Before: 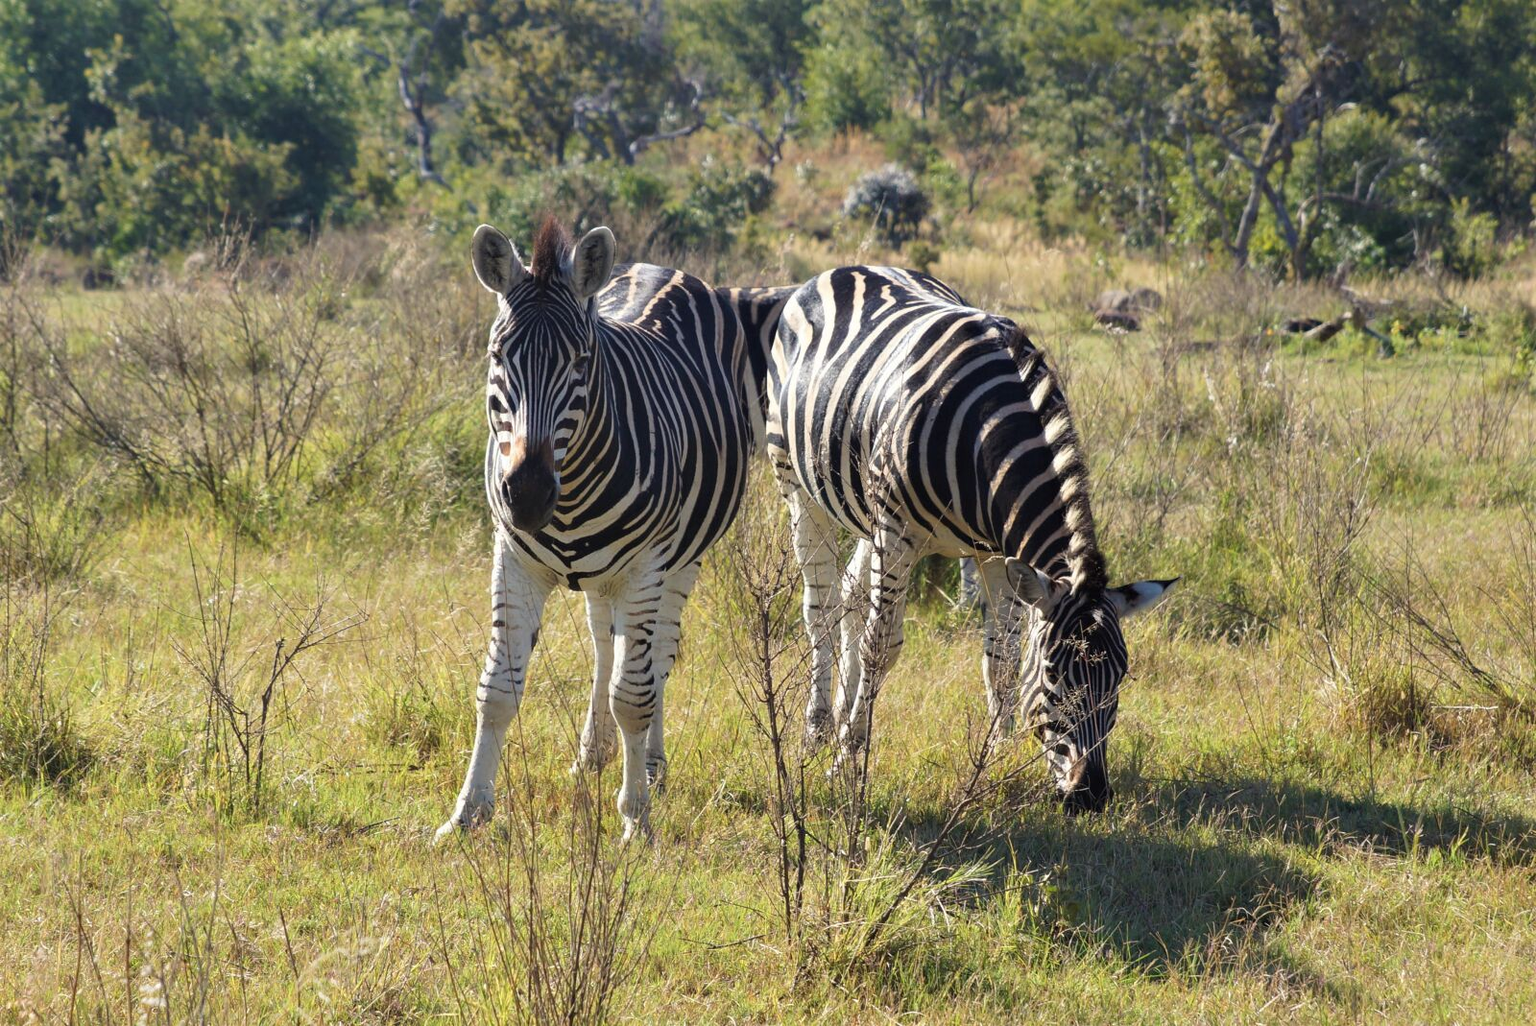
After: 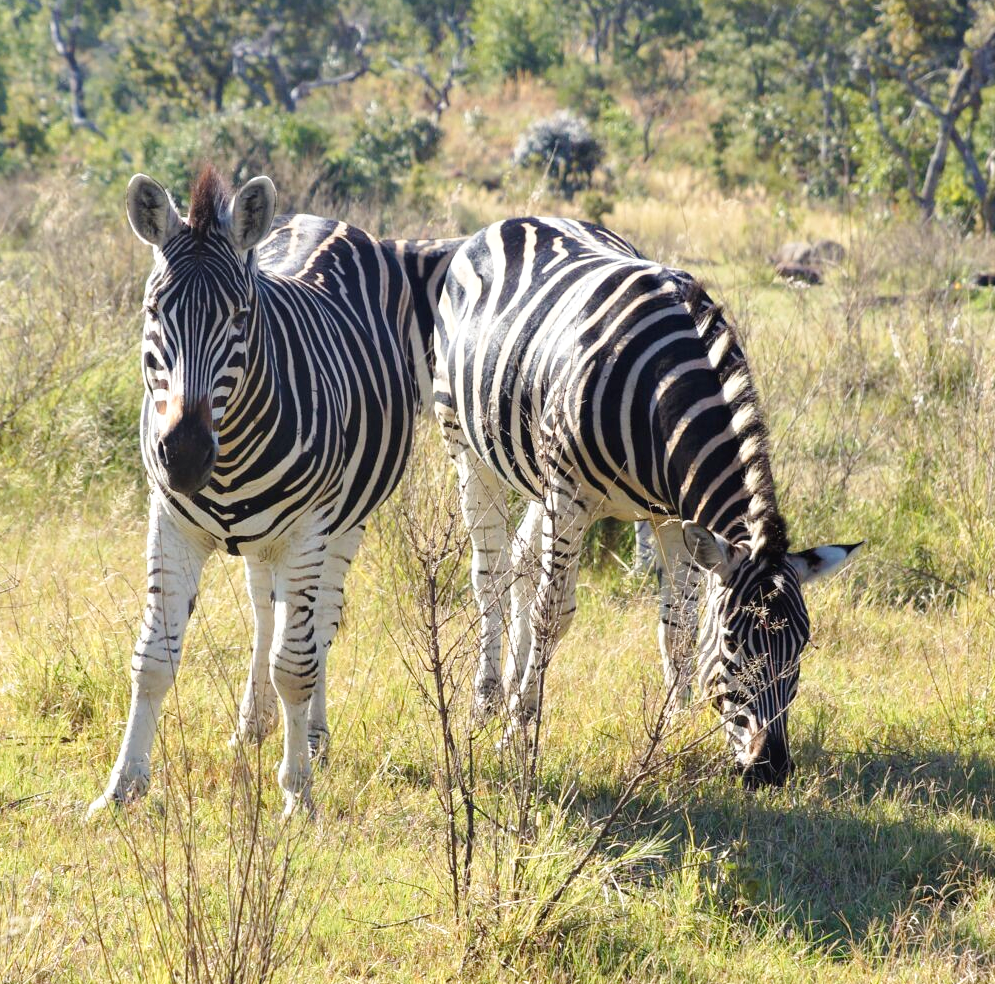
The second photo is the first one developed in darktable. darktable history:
crop and rotate: left 22.826%, top 5.628%, right 14.984%, bottom 2.304%
exposure: exposure 0.201 EV, compensate exposure bias true, compensate highlight preservation false
tone curve: curves: ch0 [(0, 0) (0.003, 0.023) (0.011, 0.025) (0.025, 0.029) (0.044, 0.047) (0.069, 0.079) (0.1, 0.113) (0.136, 0.152) (0.177, 0.199) (0.224, 0.26) (0.277, 0.333) (0.335, 0.404) (0.399, 0.48) (0.468, 0.559) (0.543, 0.635) (0.623, 0.713) (0.709, 0.797) (0.801, 0.879) (0.898, 0.953) (1, 1)], preserve colors none
